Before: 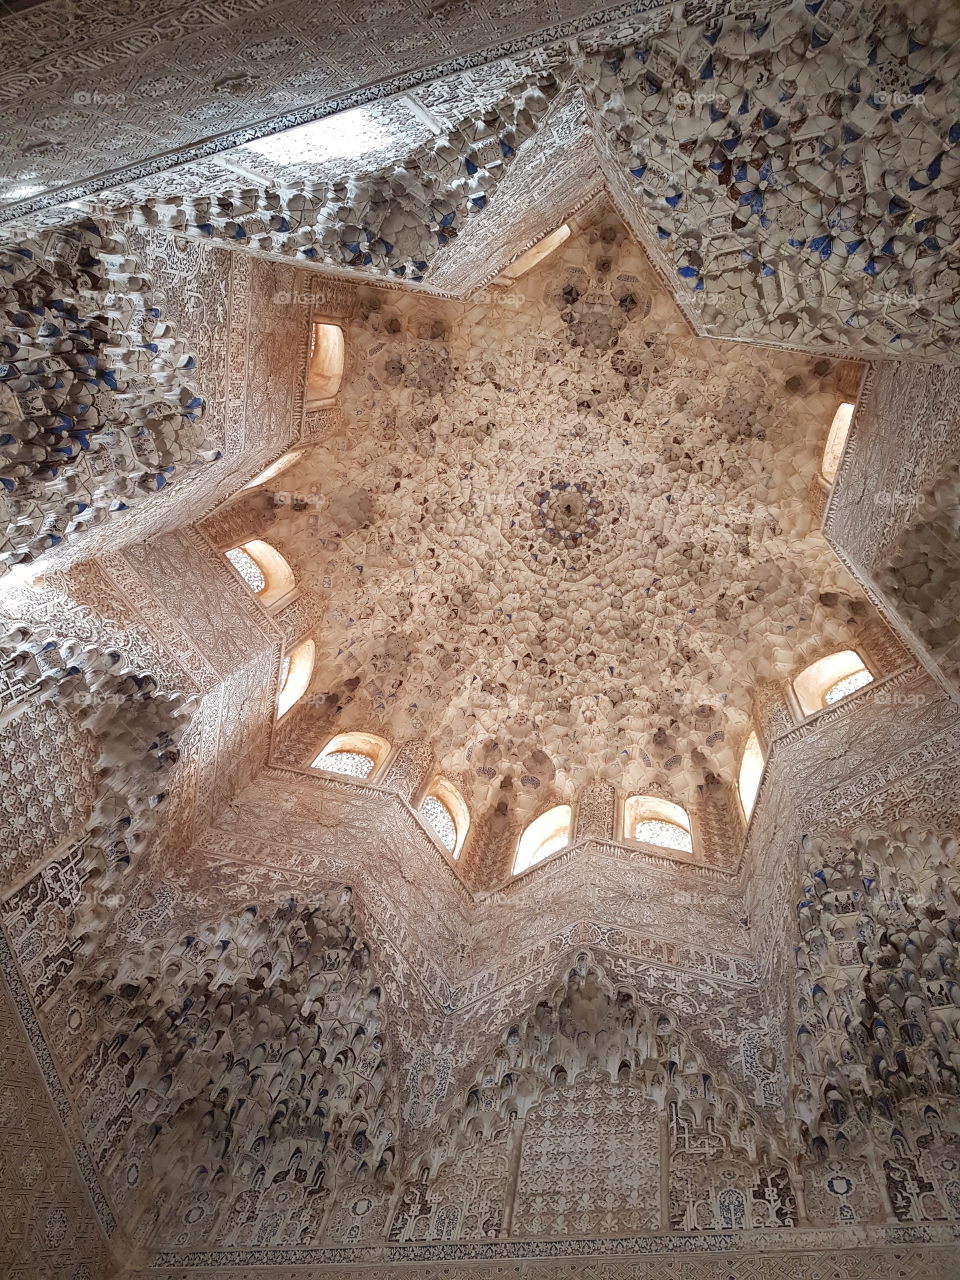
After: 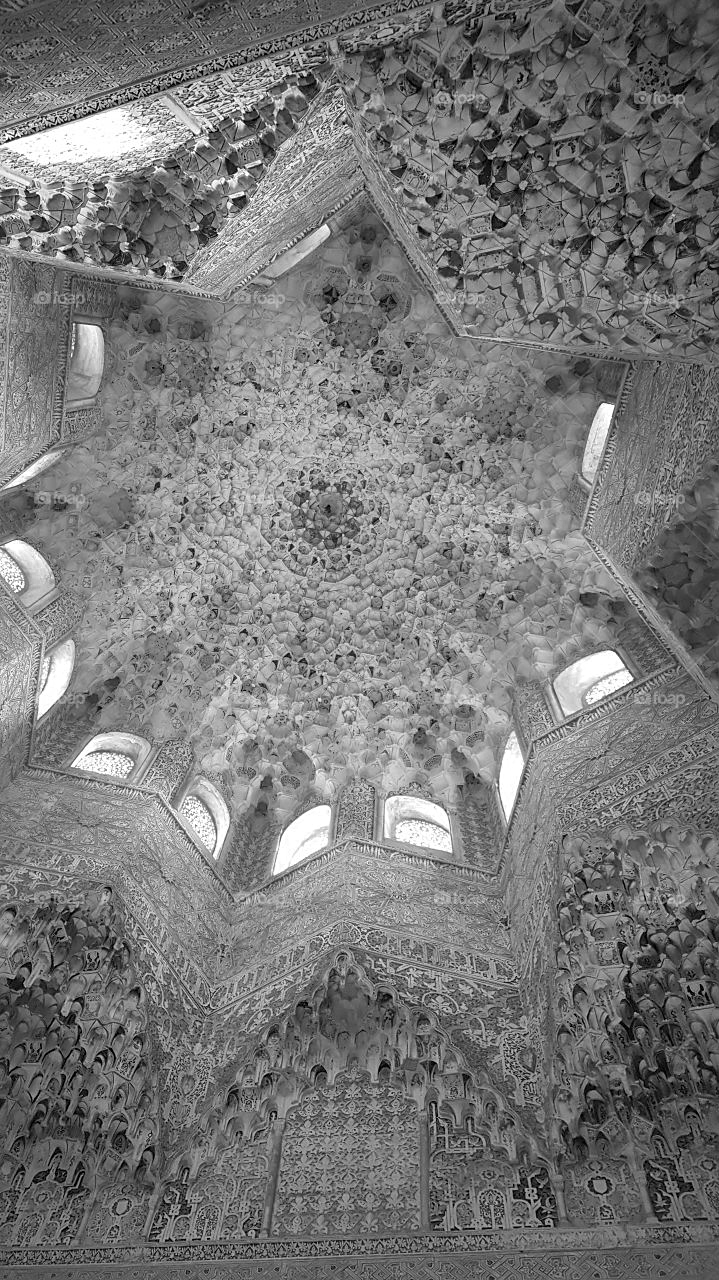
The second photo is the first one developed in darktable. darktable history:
crop and rotate: left 25.025%
color zones: curves: ch0 [(0.002, 0.593) (0.143, 0.417) (0.285, 0.541) (0.455, 0.289) (0.608, 0.327) (0.727, 0.283) (0.869, 0.571) (1, 0.603)]; ch1 [(0, 0) (0.143, 0) (0.286, 0) (0.429, 0) (0.571, 0) (0.714, 0) (0.857, 0)]
sharpen: amount 0.205
